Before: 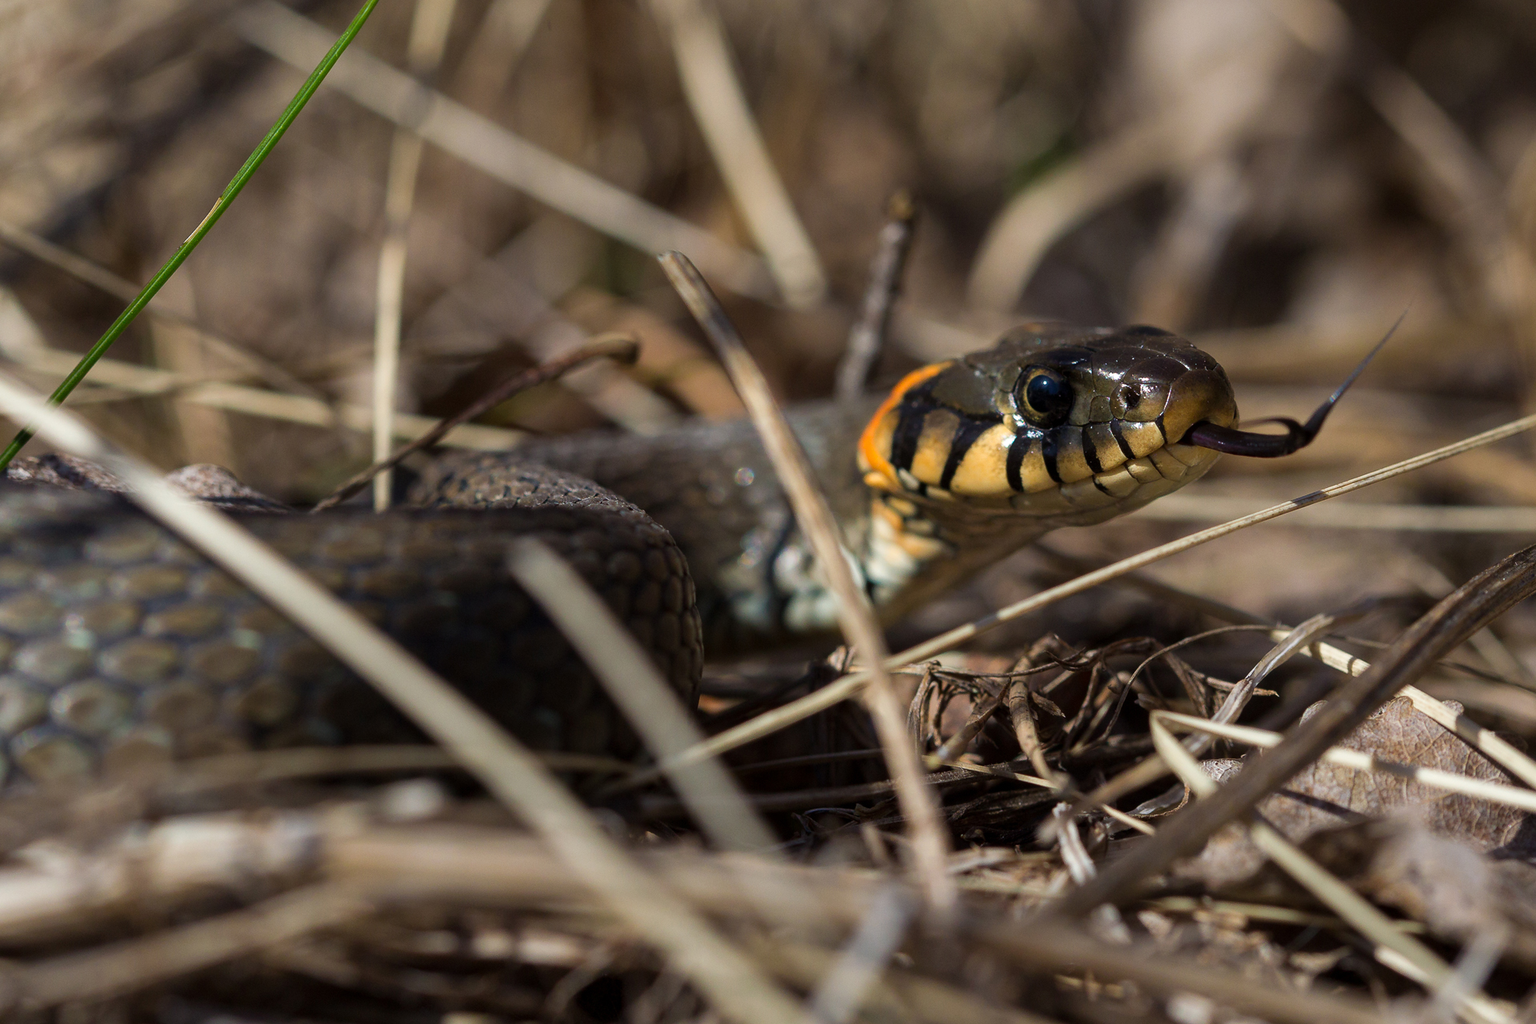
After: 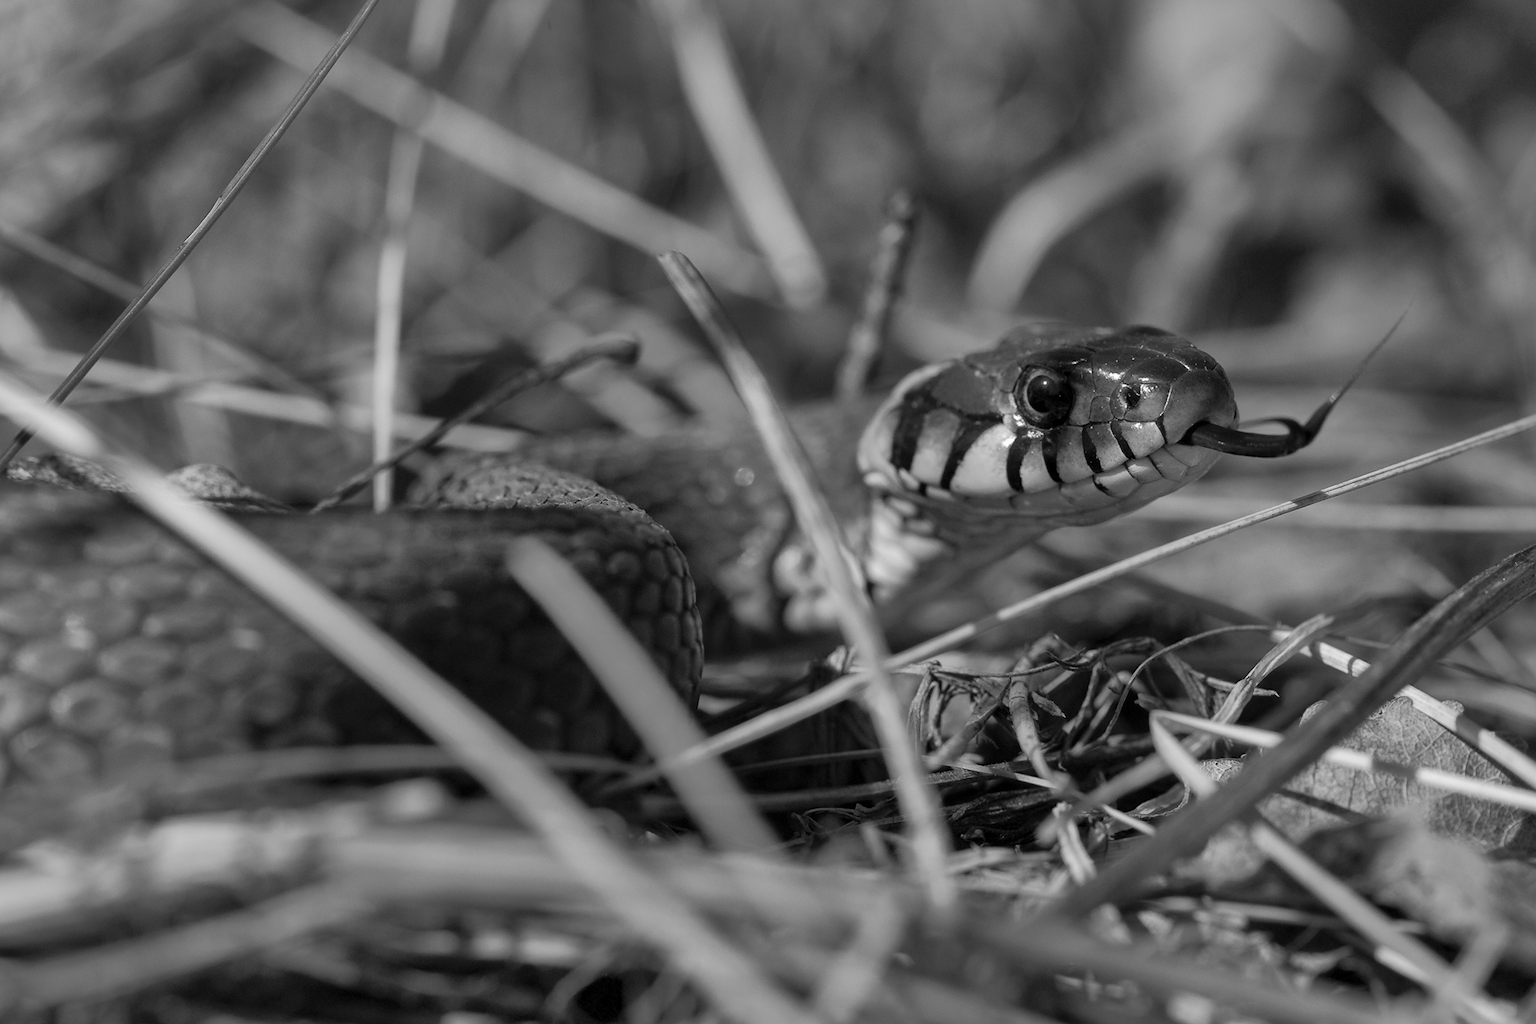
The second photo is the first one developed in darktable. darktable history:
monochrome: on, module defaults
shadows and highlights: shadows 60, highlights -60
